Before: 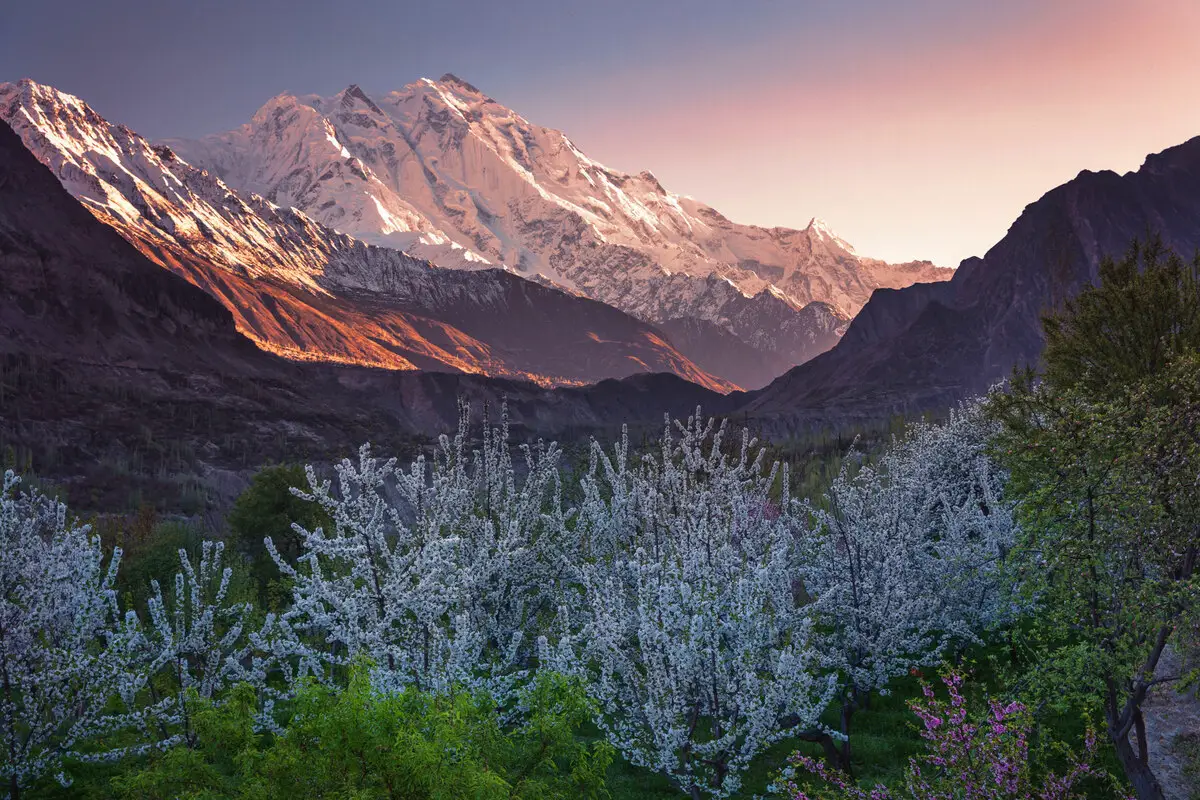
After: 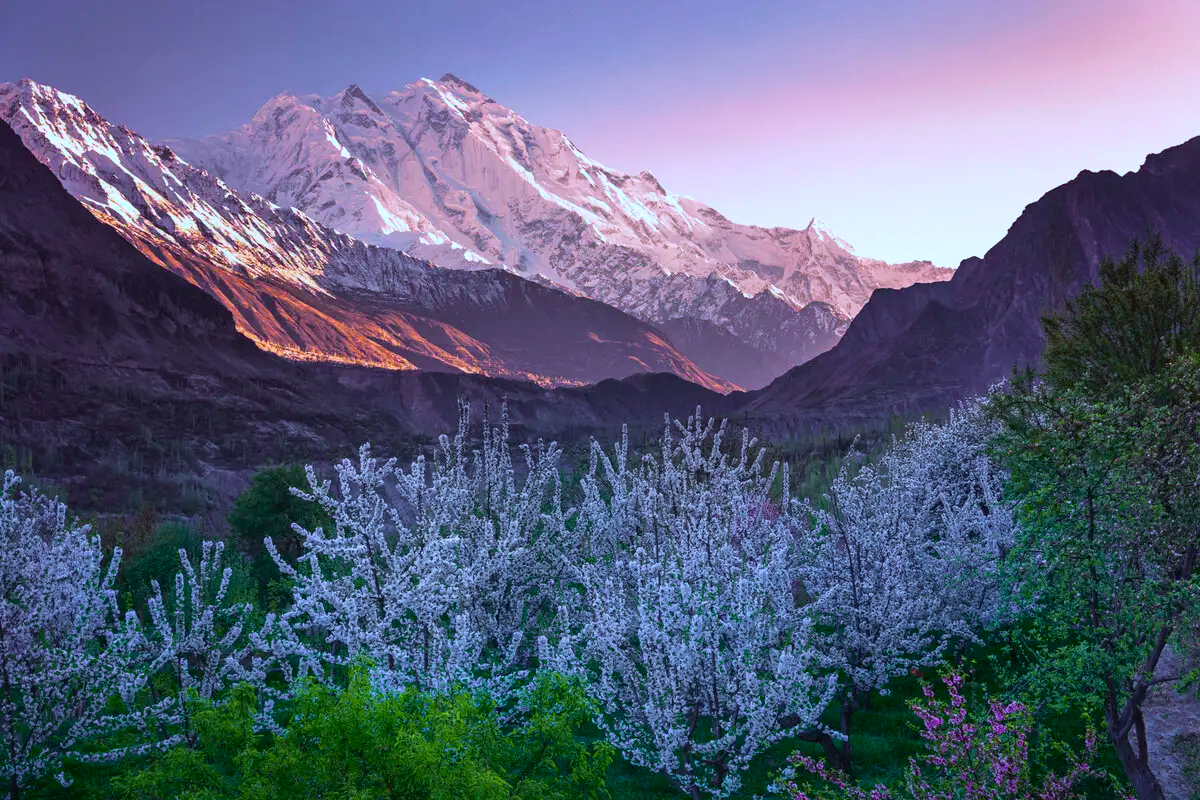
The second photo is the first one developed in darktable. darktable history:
white balance: red 0.871, blue 1.249
tone curve: curves: ch0 [(0, 0) (0.051, 0.047) (0.102, 0.099) (0.232, 0.249) (0.462, 0.501) (0.698, 0.761) (0.908, 0.946) (1, 1)]; ch1 [(0, 0) (0.339, 0.298) (0.402, 0.363) (0.453, 0.413) (0.485, 0.469) (0.494, 0.493) (0.504, 0.501) (0.525, 0.533) (0.563, 0.591) (0.597, 0.631) (1, 1)]; ch2 [(0, 0) (0.48, 0.48) (0.504, 0.5) (0.539, 0.554) (0.59, 0.628) (0.642, 0.682) (0.824, 0.815) (1, 1)], color space Lab, independent channels, preserve colors none
